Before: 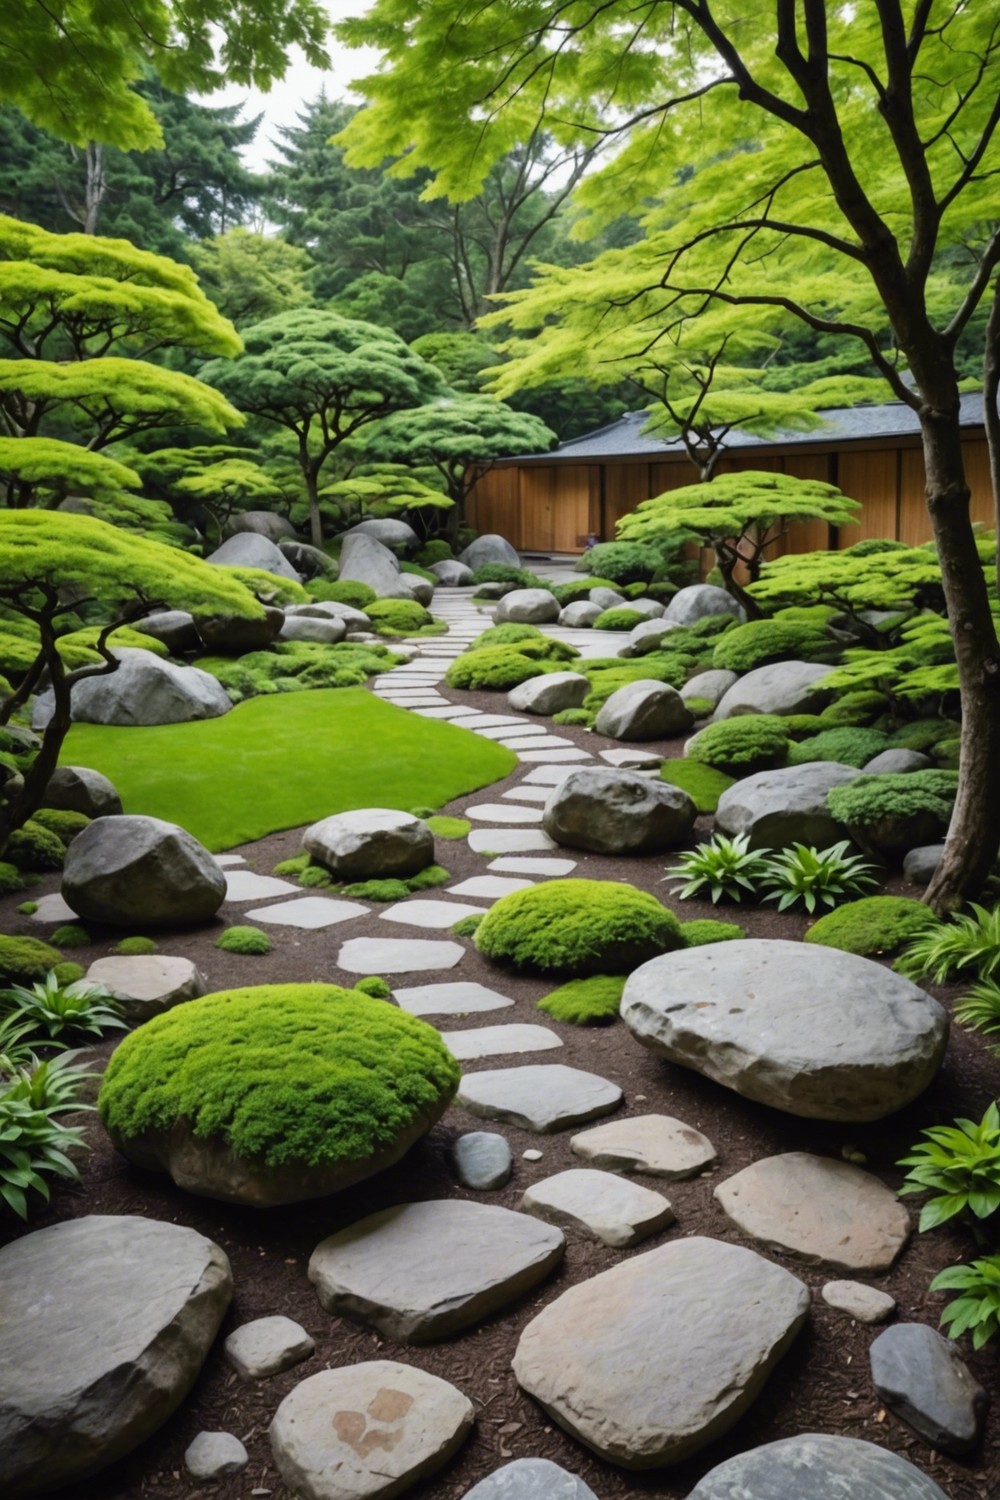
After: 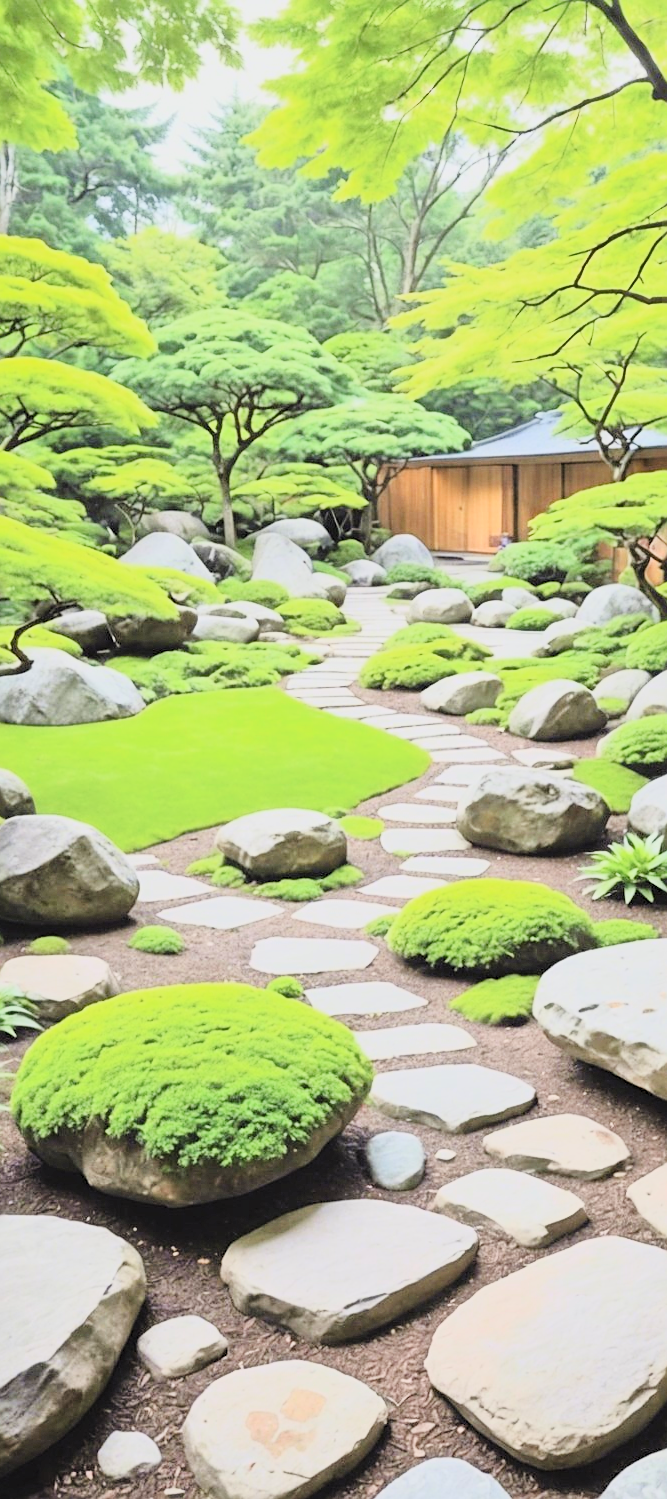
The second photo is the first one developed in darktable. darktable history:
exposure: exposure 0.7 EV, compensate highlight preservation false
crop and rotate: left 8.733%, right 24.513%
contrast brightness saturation: contrast 0.39, brightness 0.527
color zones: curves: ch0 [(0, 0.5) (0.143, 0.5) (0.286, 0.5) (0.429, 0.5) (0.571, 0.5) (0.714, 0.476) (0.857, 0.5) (1, 0.5)]; ch2 [(0, 0.5) (0.143, 0.5) (0.286, 0.5) (0.429, 0.5) (0.571, 0.5) (0.714, 0.487) (0.857, 0.5) (1, 0.5)]
tone equalizer: -7 EV 0.143 EV, -6 EV 0.616 EV, -5 EV 1.17 EV, -4 EV 1.37 EV, -3 EV 1.13 EV, -2 EV 0.6 EV, -1 EV 0.146 EV
sharpen: on, module defaults
tone curve: curves: ch0 [(0, 0) (0.091, 0.066) (0.184, 0.16) (0.491, 0.519) (0.748, 0.765) (1, 0.919)]; ch1 [(0, 0) (0.179, 0.173) (0.322, 0.32) (0.424, 0.424) (0.502, 0.5) (0.56, 0.575) (0.631, 0.675) (0.777, 0.806) (1, 1)]; ch2 [(0, 0) (0.434, 0.447) (0.497, 0.498) (0.539, 0.566) (0.676, 0.691) (1, 1)], color space Lab, linked channels, preserve colors none
